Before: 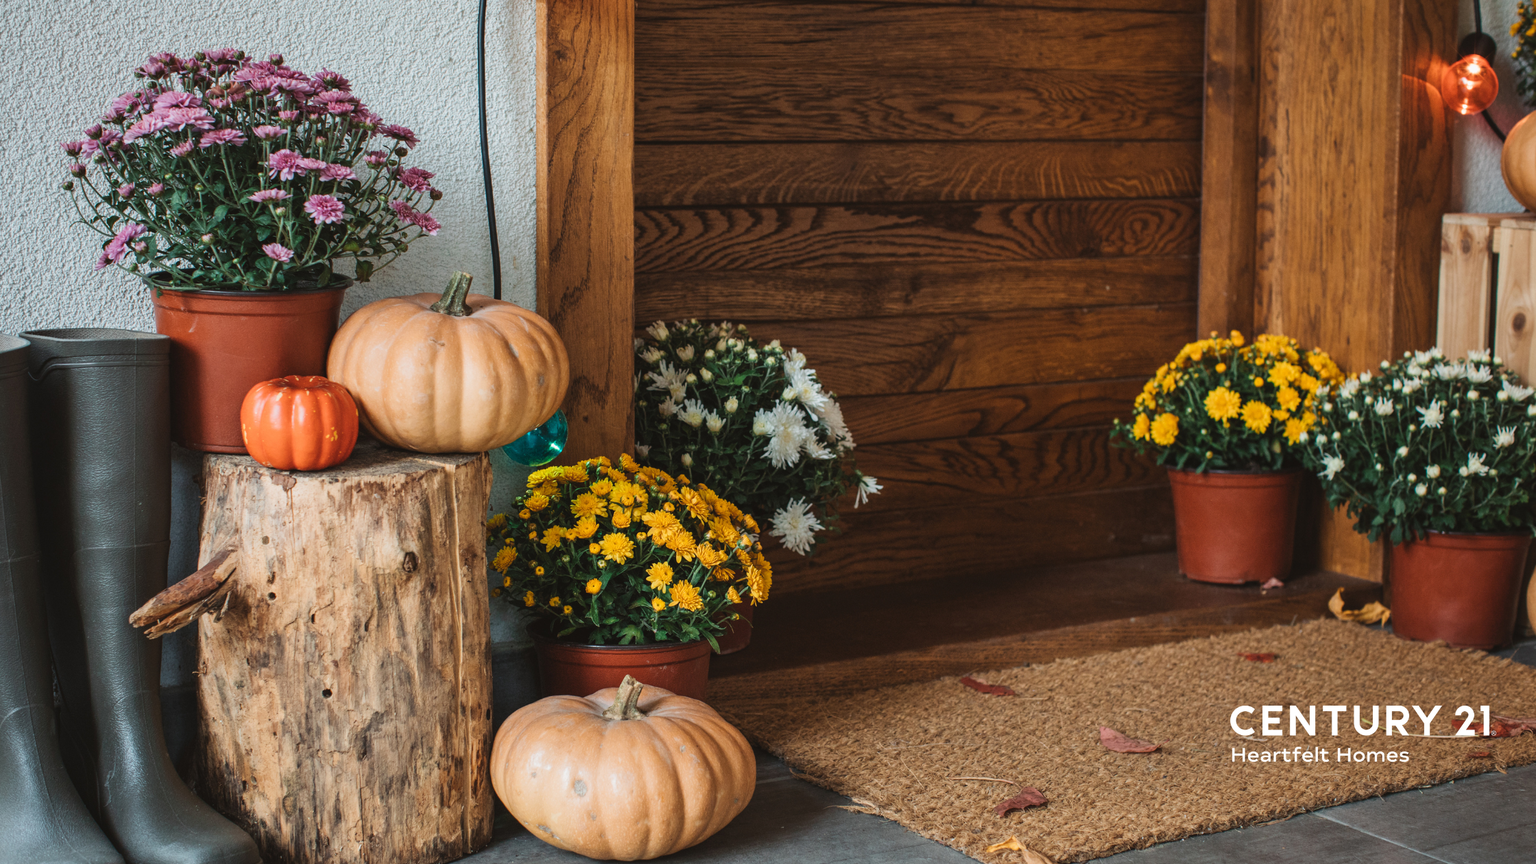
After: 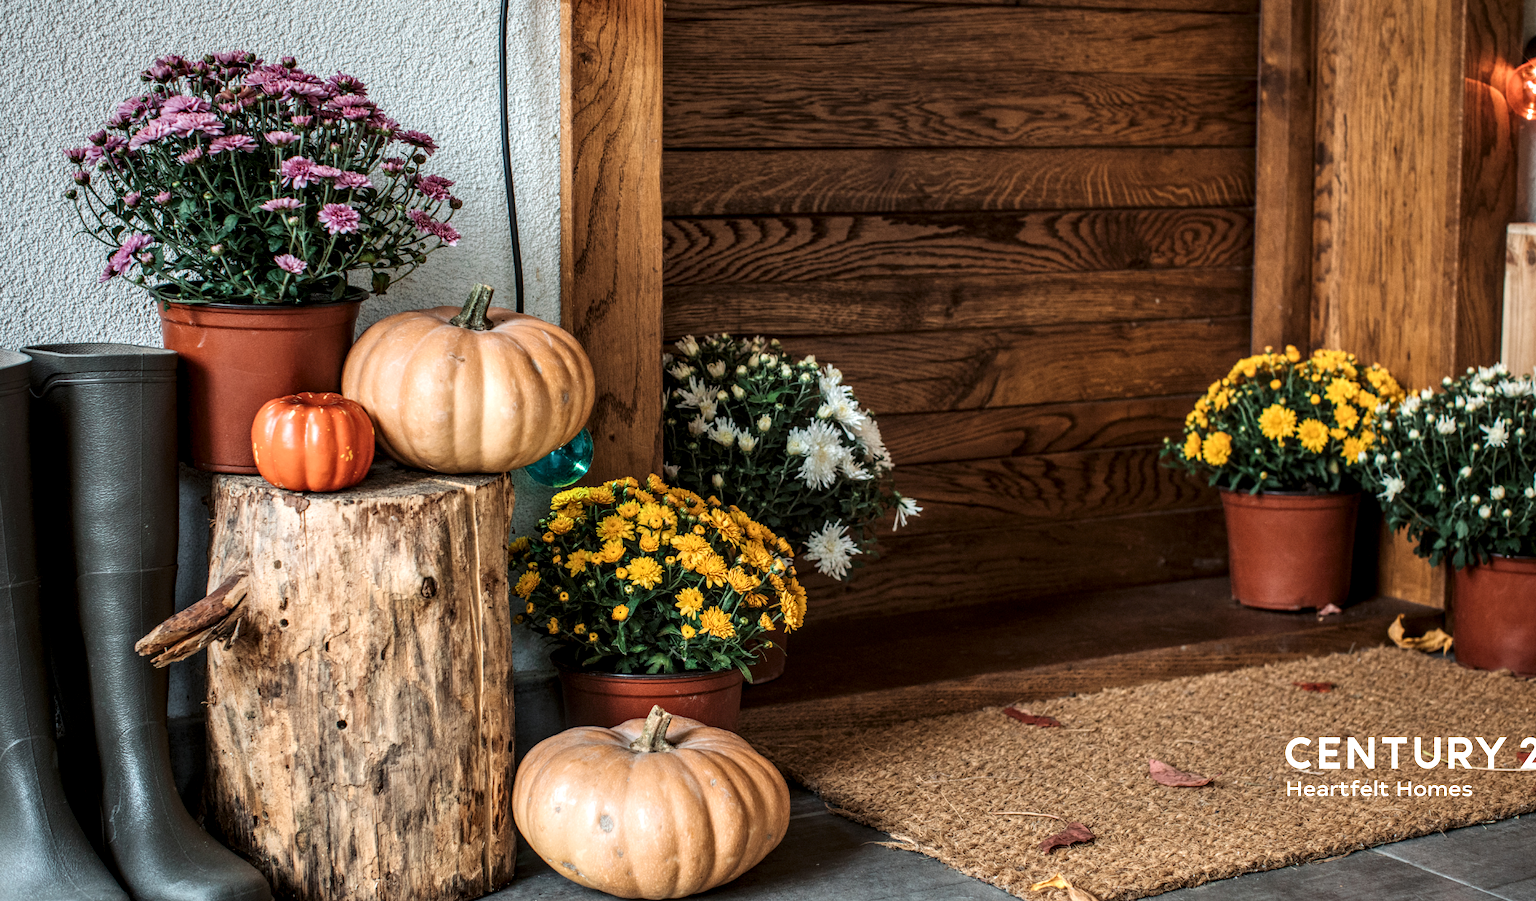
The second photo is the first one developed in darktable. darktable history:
crop: right 4.28%, bottom 0.043%
local contrast: highlights 60%, shadows 63%, detail 160%
